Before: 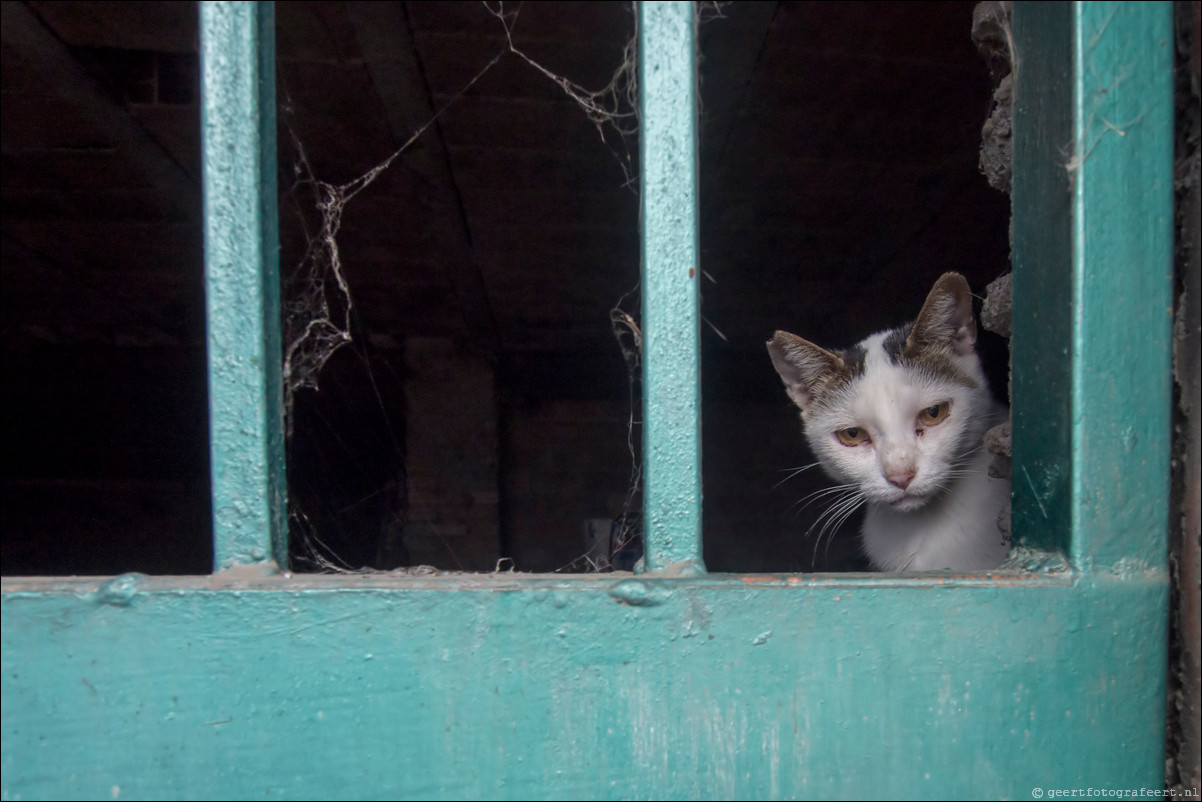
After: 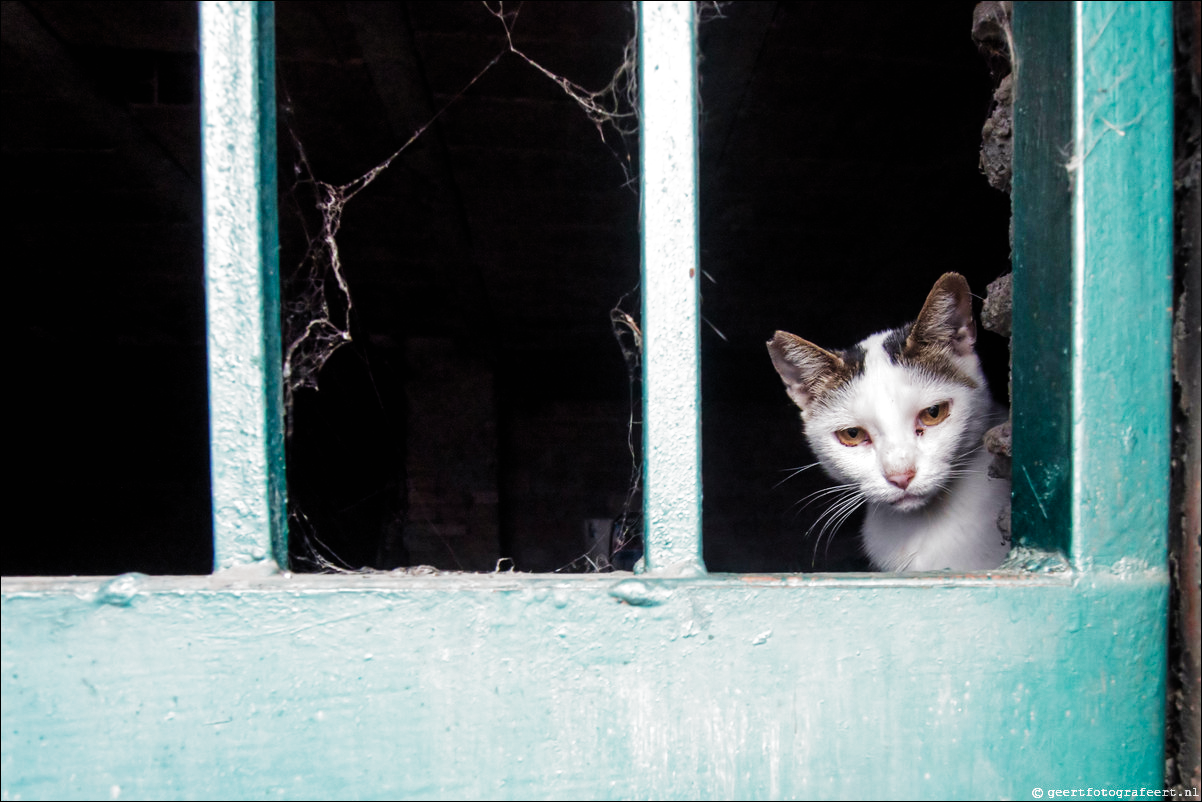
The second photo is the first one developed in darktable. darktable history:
exposure: black level correction 0, exposure 0.9 EV, compensate highlight preservation false
filmic rgb: black relative exposure -6.43 EV, white relative exposure 2.43 EV, threshold 3 EV, hardness 5.27, latitude 0.1%, contrast 1.425, highlights saturation mix 2%, preserve chrominance no, color science v5 (2021), contrast in shadows safe, contrast in highlights safe, enable highlight reconstruction true
